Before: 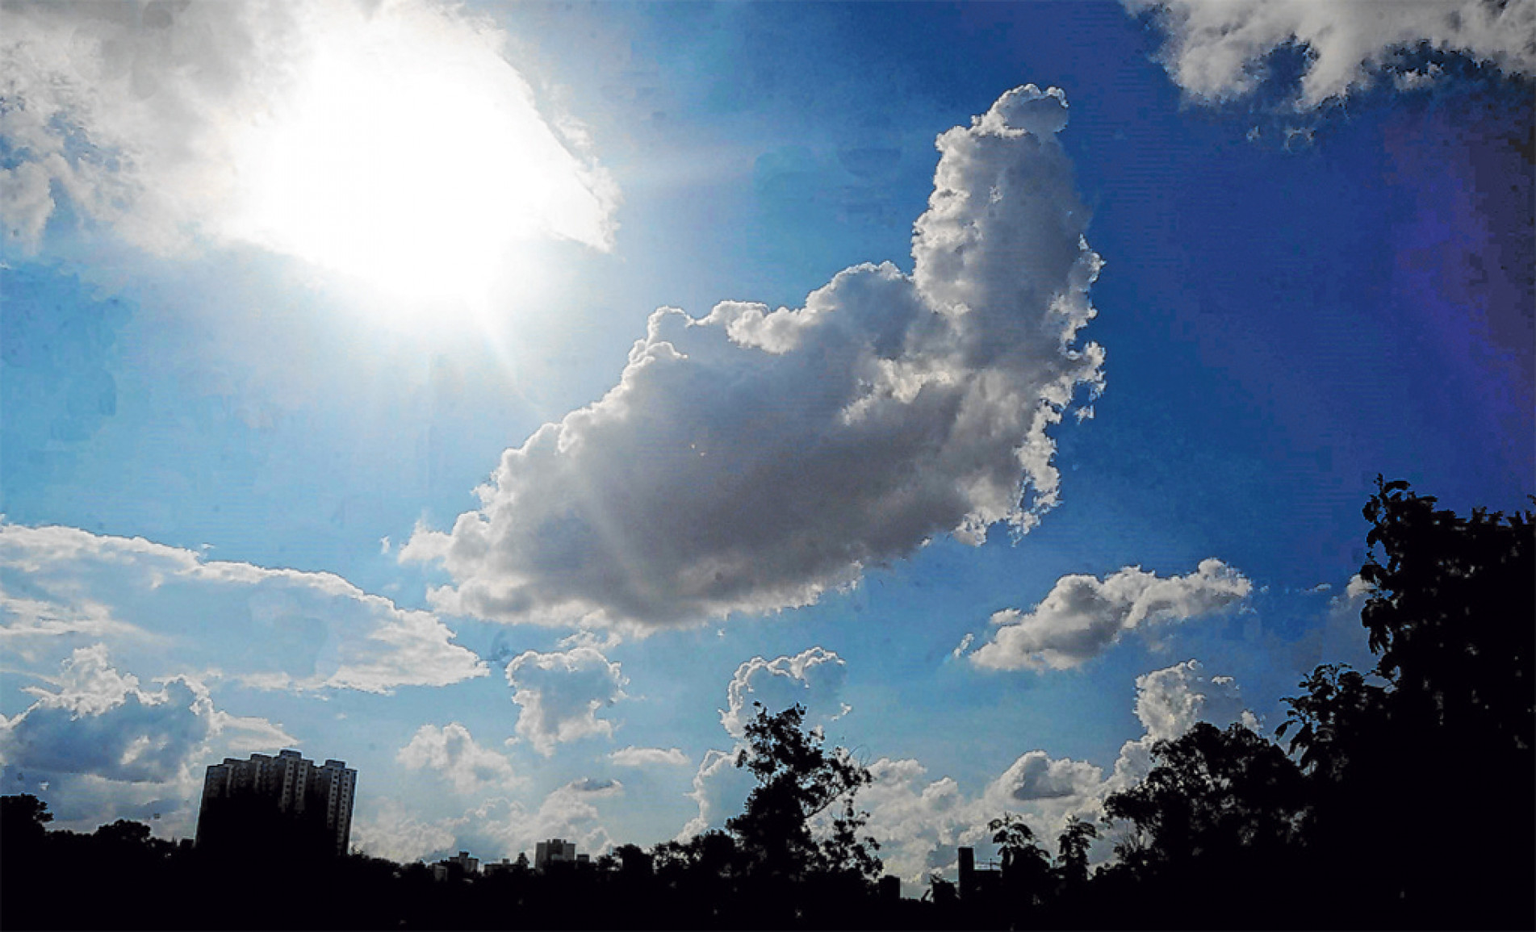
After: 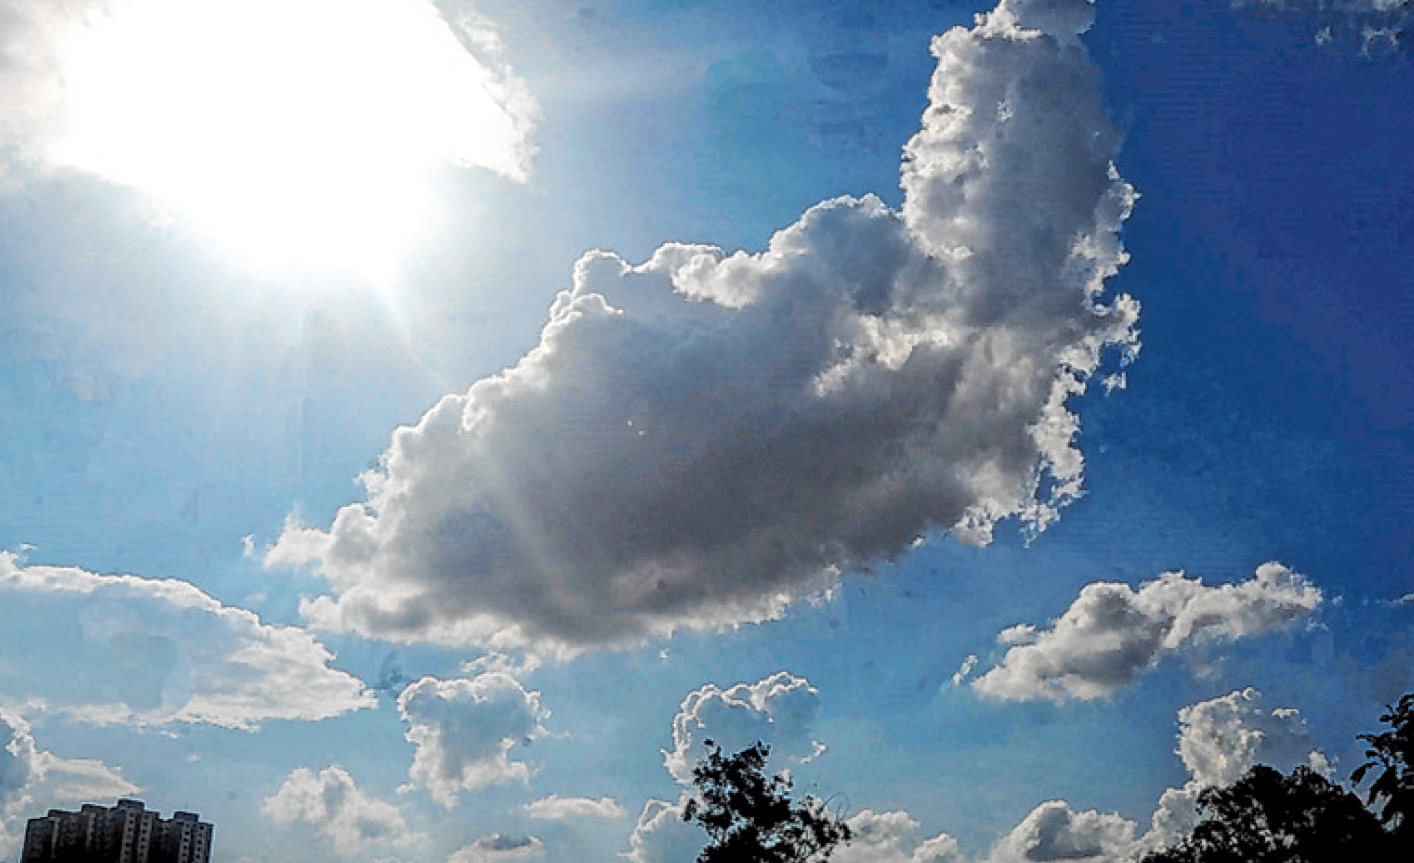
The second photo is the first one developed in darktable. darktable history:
crop and rotate: left 12.07%, top 11.337%, right 13.614%, bottom 13.917%
local contrast: detail 130%
